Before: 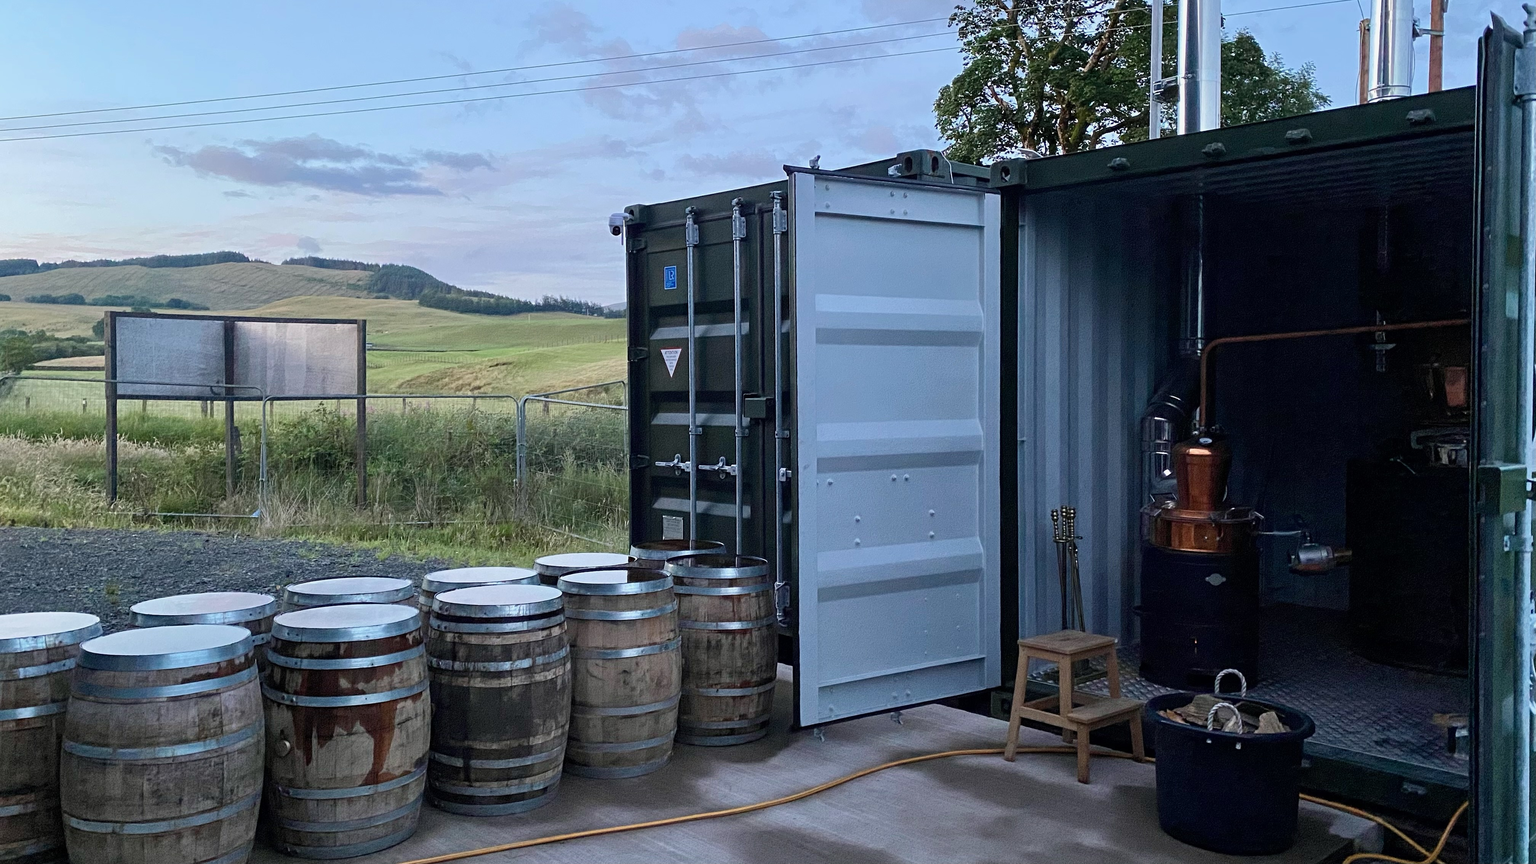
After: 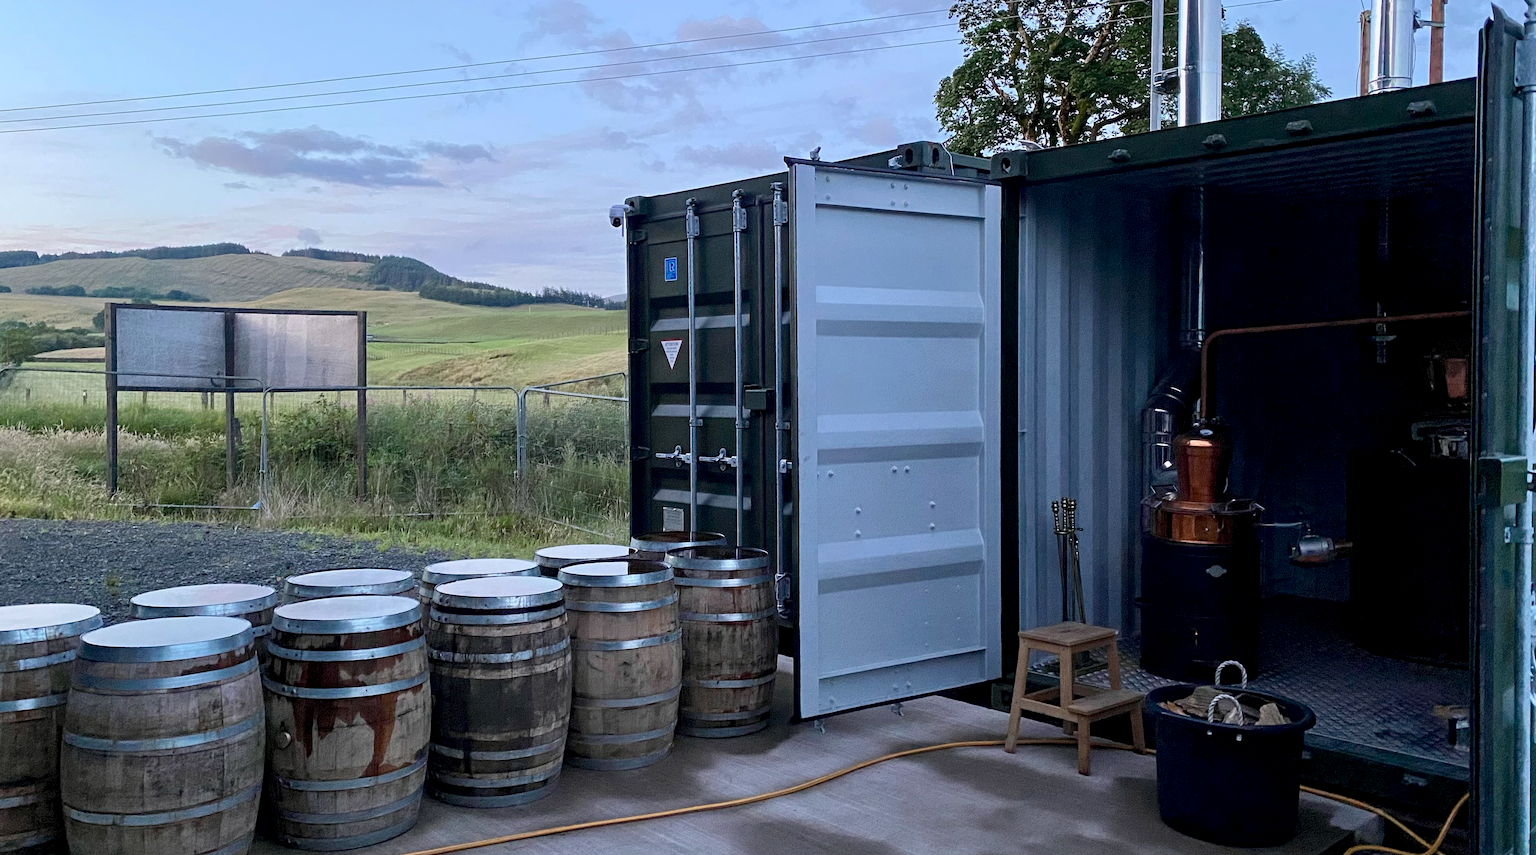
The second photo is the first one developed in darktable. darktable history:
crop: top 1.049%, right 0.001%
white balance: red 1.004, blue 1.024
